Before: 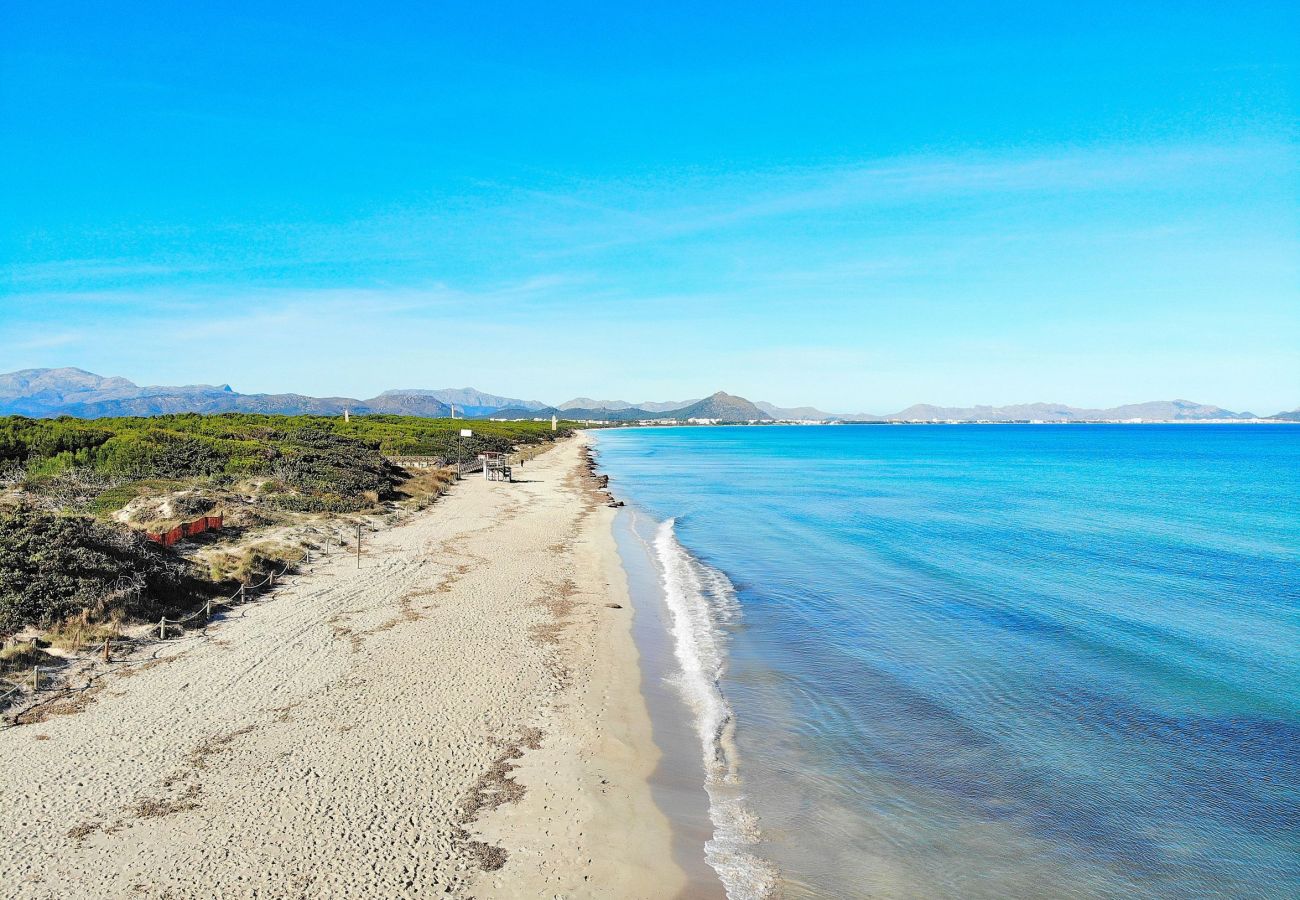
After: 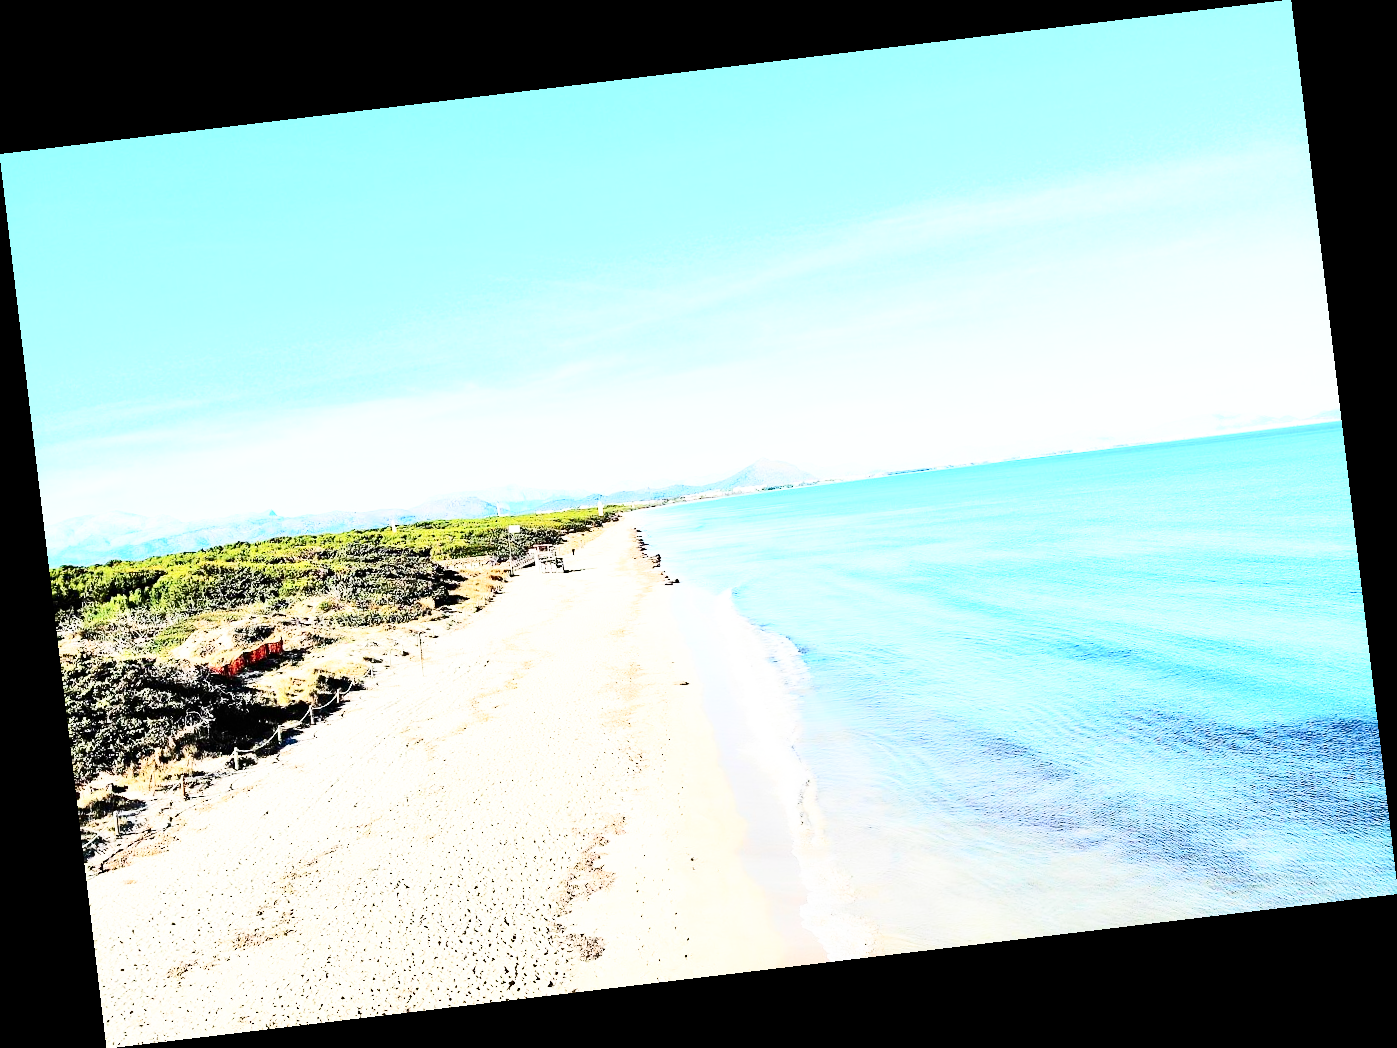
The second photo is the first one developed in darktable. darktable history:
exposure: exposure -0.048 EV, compensate highlight preservation false
base curve: curves: ch0 [(0, 0) (0.007, 0.004) (0.027, 0.03) (0.046, 0.07) (0.207, 0.54) (0.442, 0.872) (0.673, 0.972) (1, 1)], preserve colors none
contrast brightness saturation: contrast 0.5, saturation -0.1
rotate and perspective: rotation -6.83°, automatic cropping off
